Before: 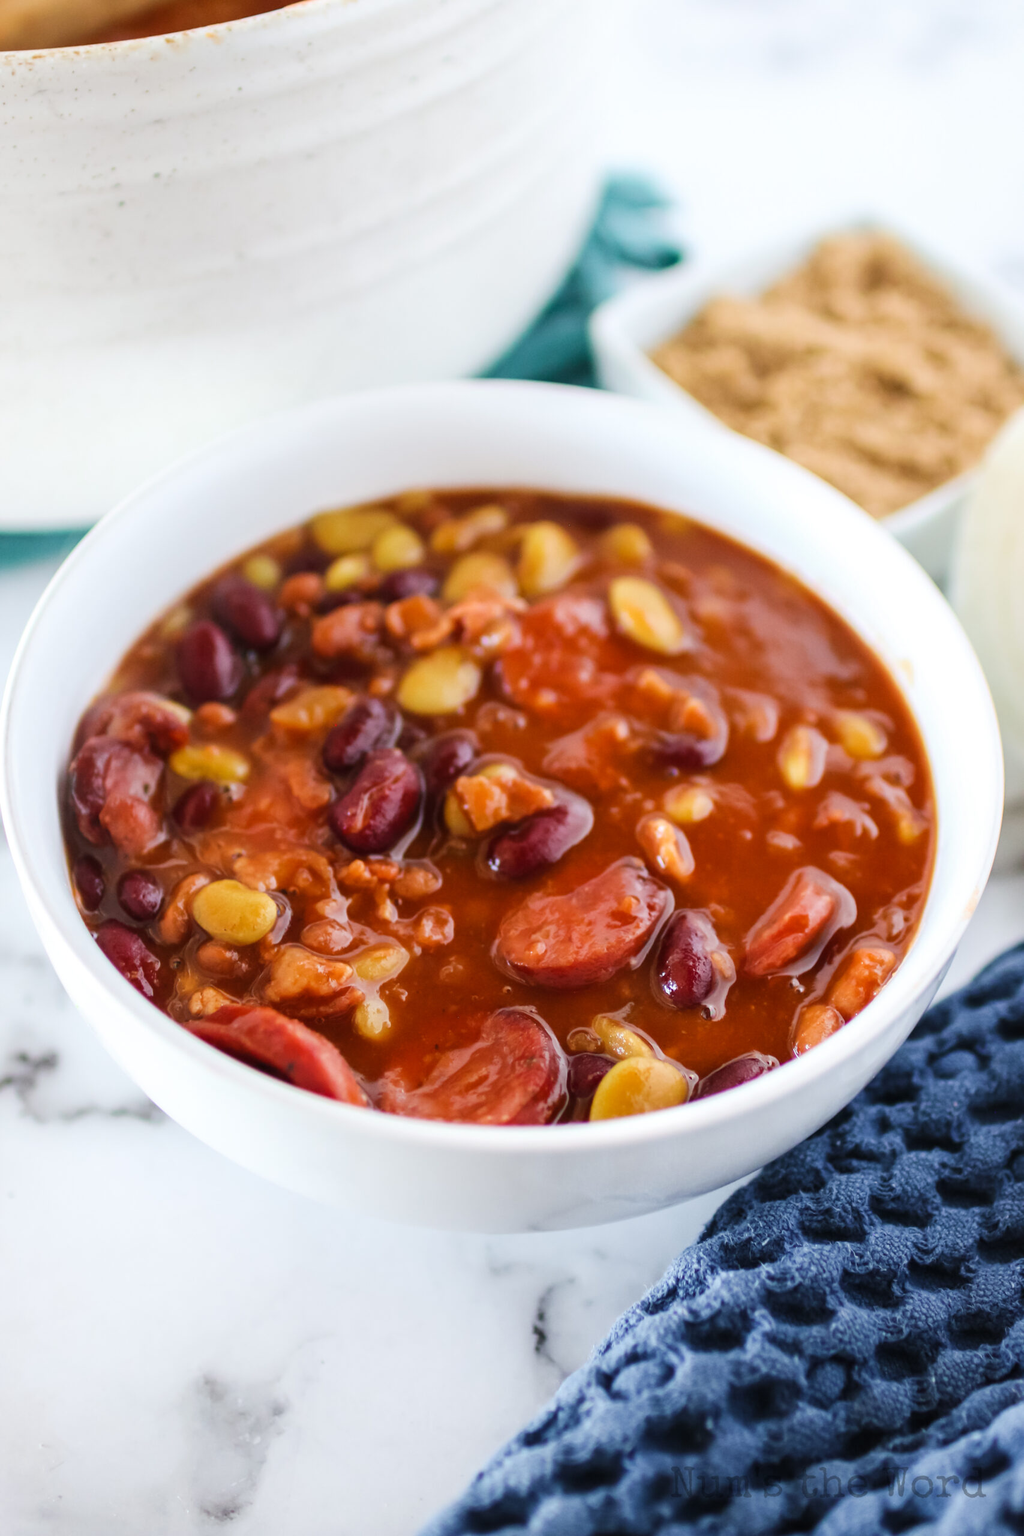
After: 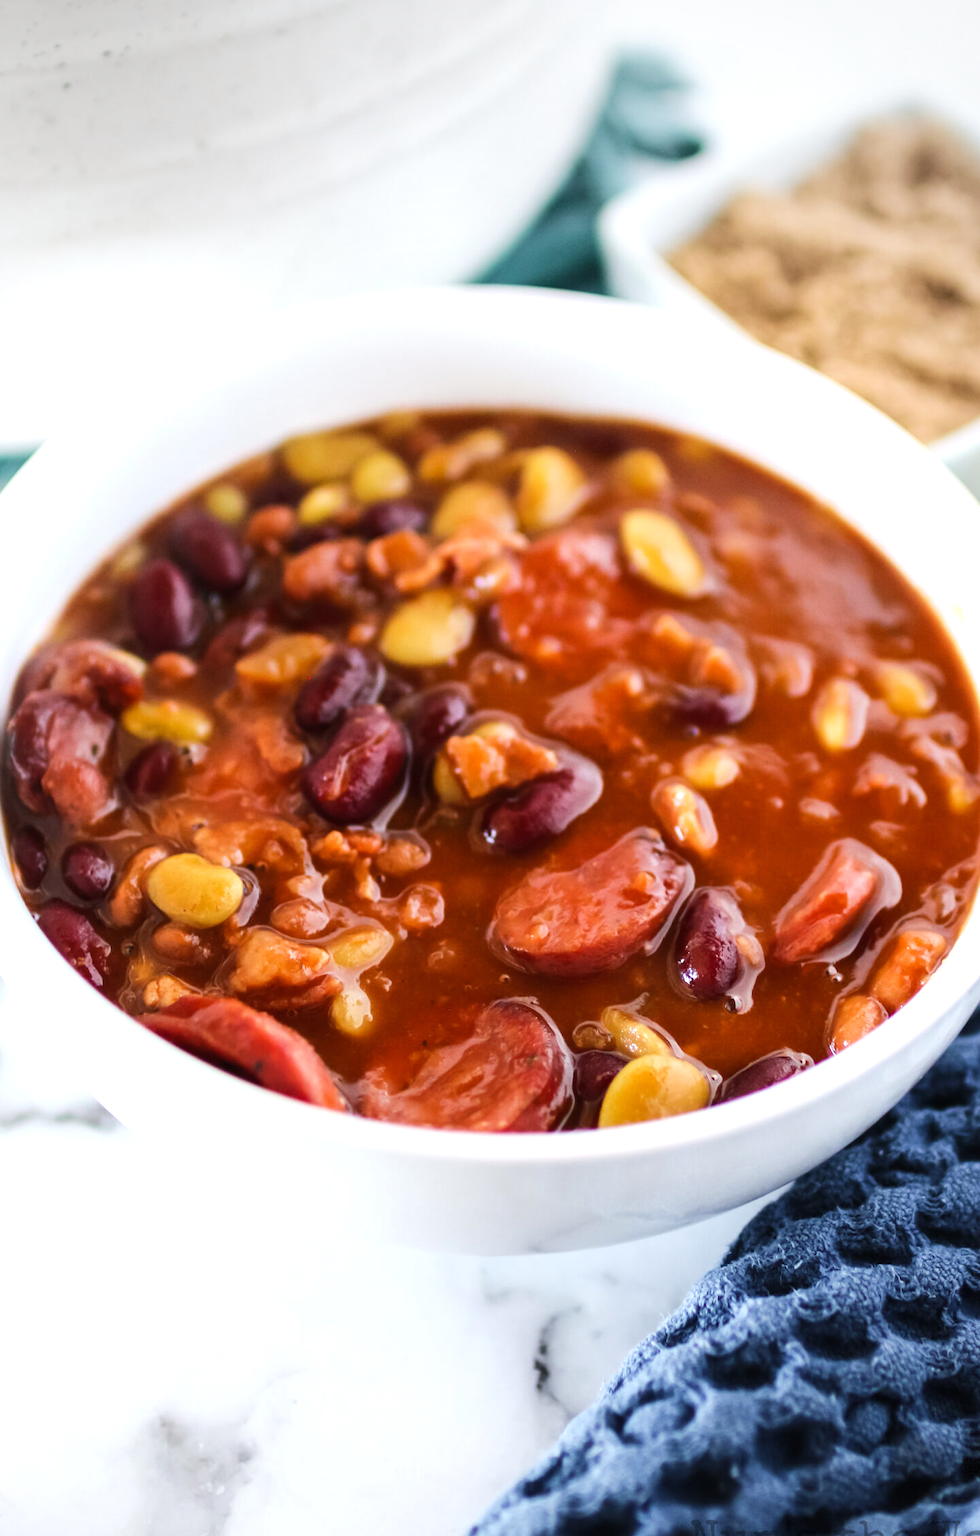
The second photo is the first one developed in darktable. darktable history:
crop: left 6.154%, top 8.364%, right 9.537%, bottom 3.568%
tone equalizer: -8 EV -0.456 EV, -7 EV -0.376 EV, -6 EV -0.302 EV, -5 EV -0.203 EV, -3 EV 0.224 EV, -2 EV 0.334 EV, -1 EV 0.363 EV, +0 EV 0.442 EV, edges refinement/feathering 500, mask exposure compensation -1.57 EV, preserve details no
vignetting: fall-off radius 81.68%, brightness -0.276, center (-0.025, 0.403), dithering 8-bit output, unbound false
